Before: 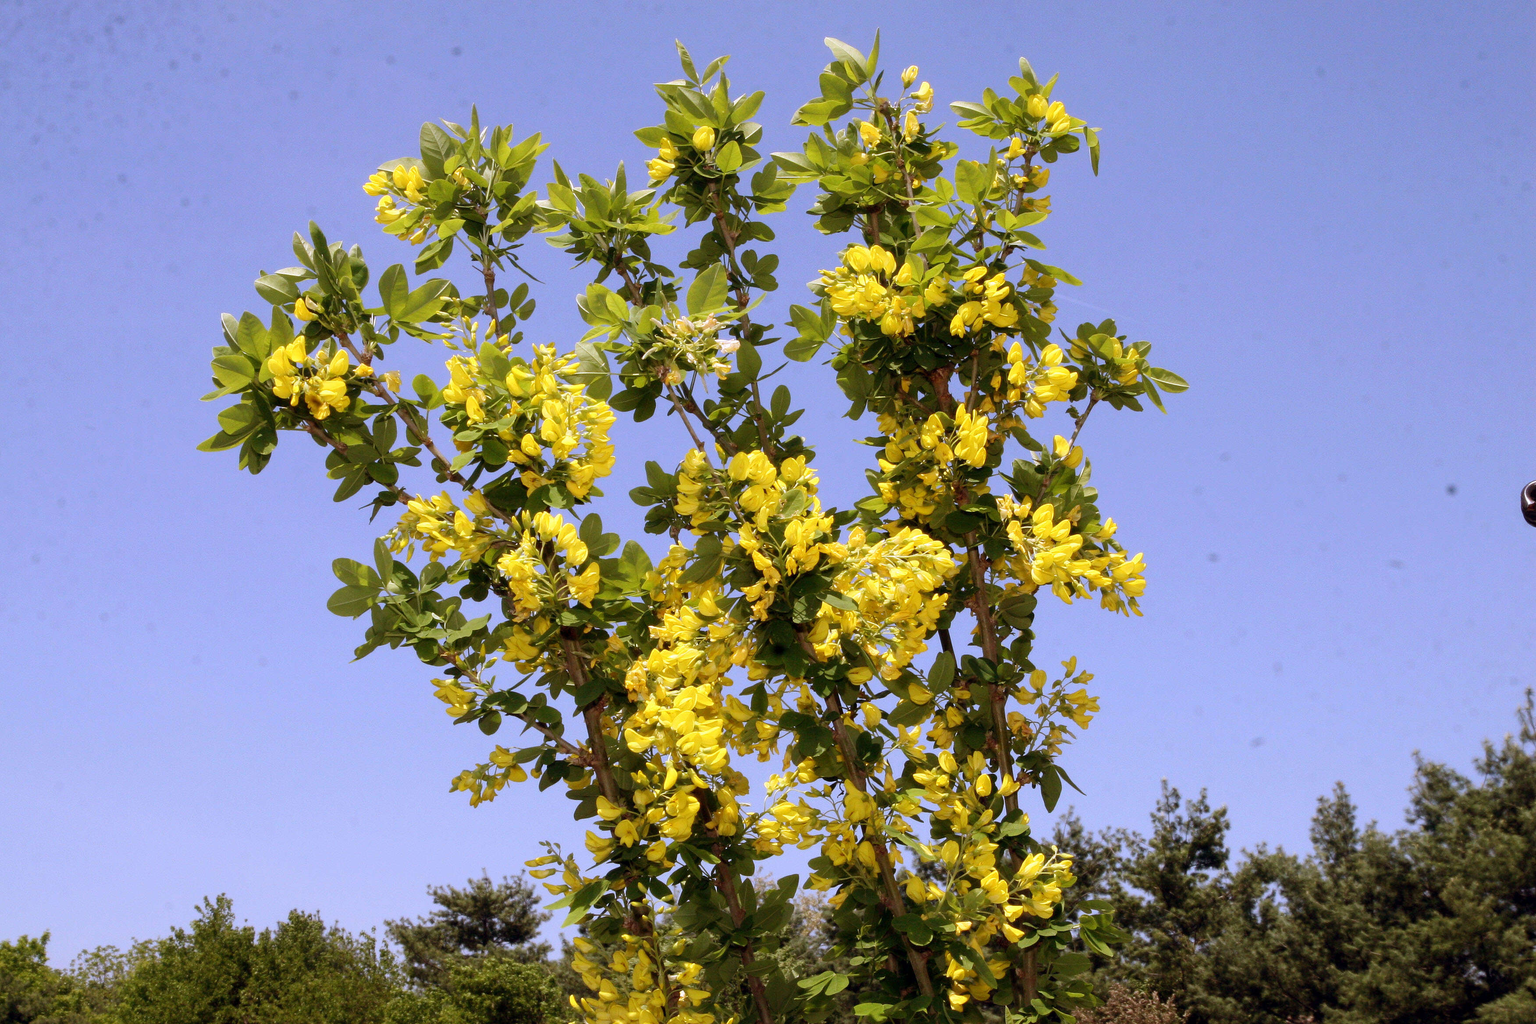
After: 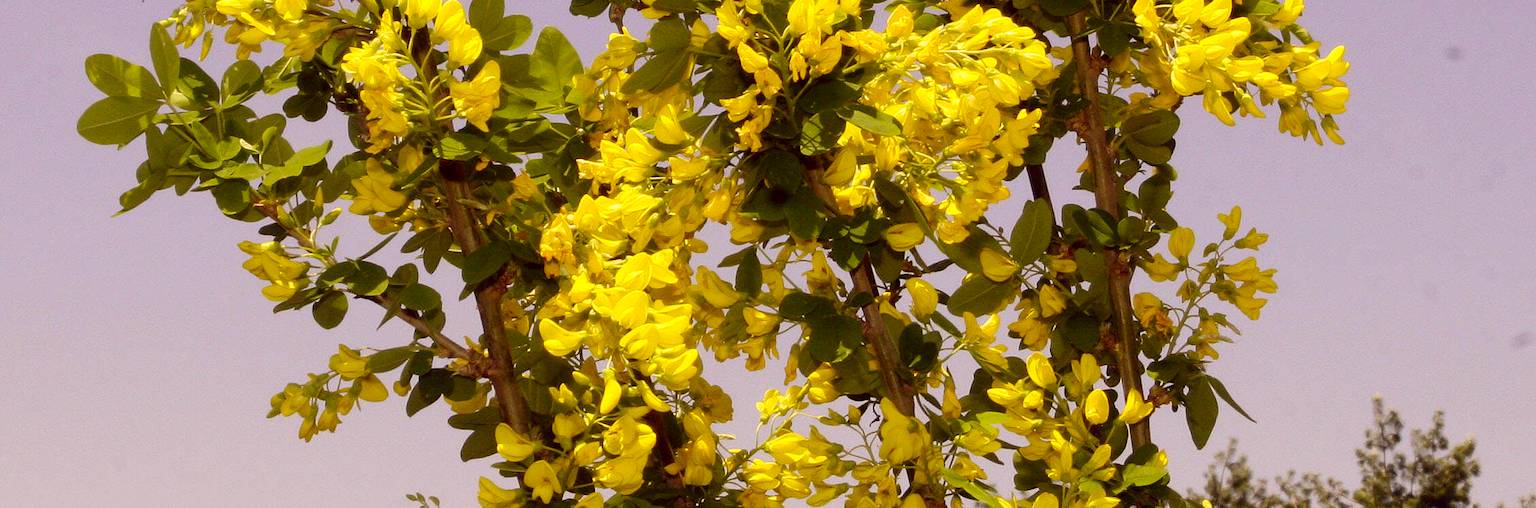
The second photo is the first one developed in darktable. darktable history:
color correction: highlights a* -0.482, highlights b* 40, shadows a* 9.8, shadows b* -0.161
crop: left 18.091%, top 51.13%, right 17.525%, bottom 16.85%
